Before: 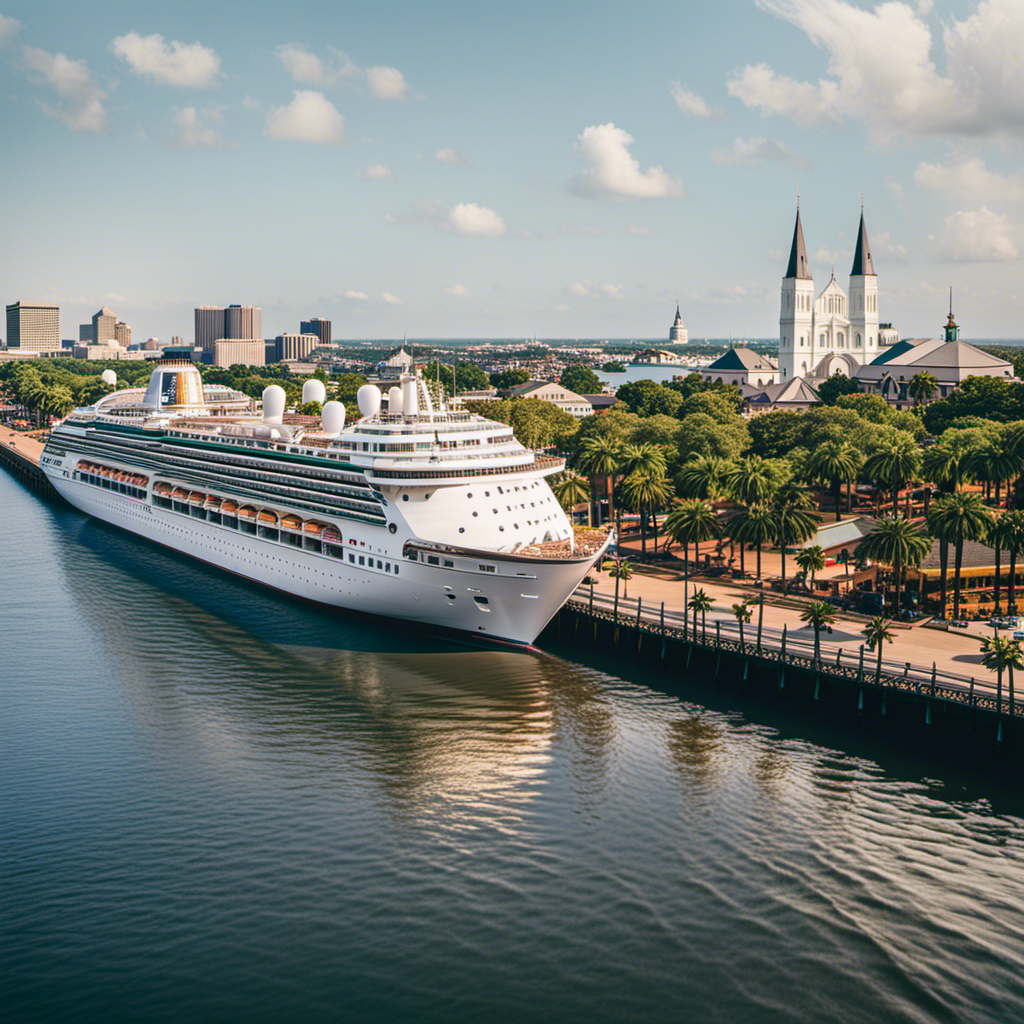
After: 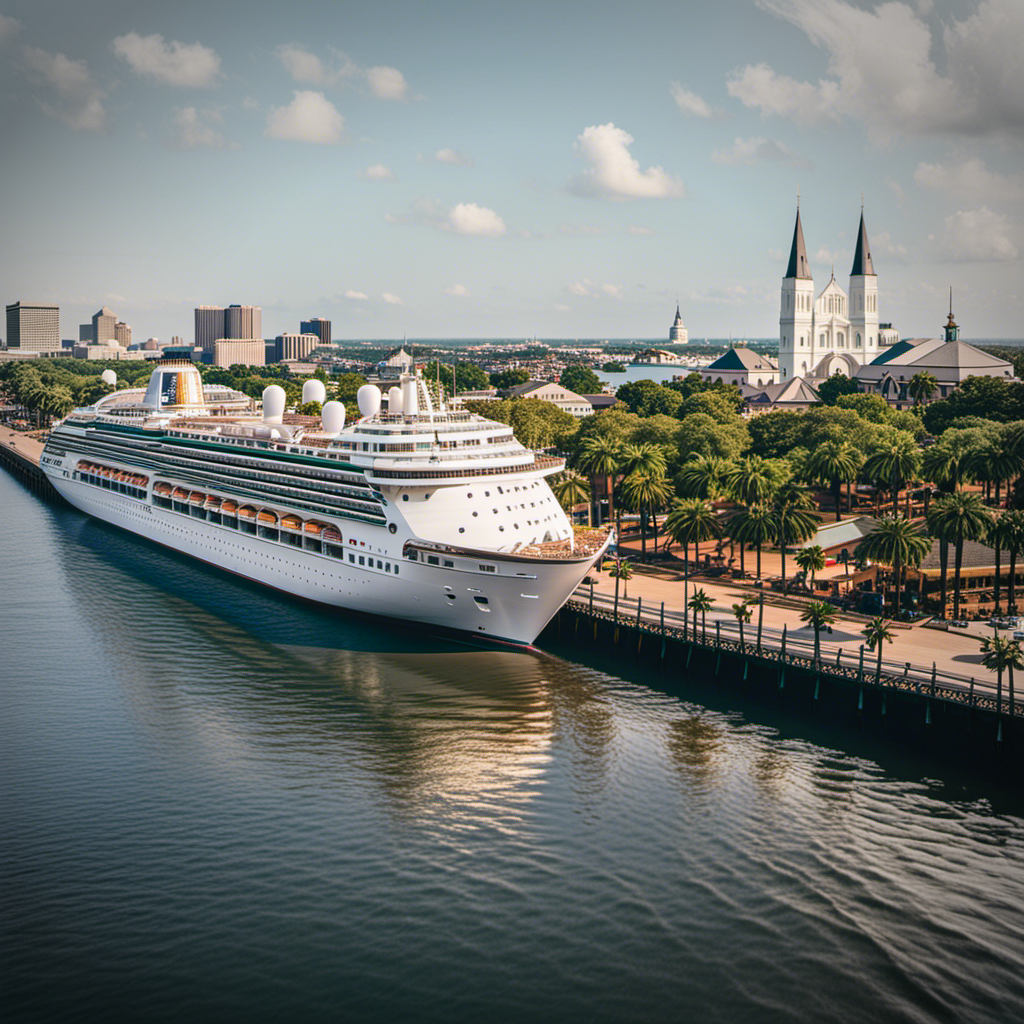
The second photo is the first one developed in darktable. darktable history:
vignetting: fall-off start 73.7%, unbound false
